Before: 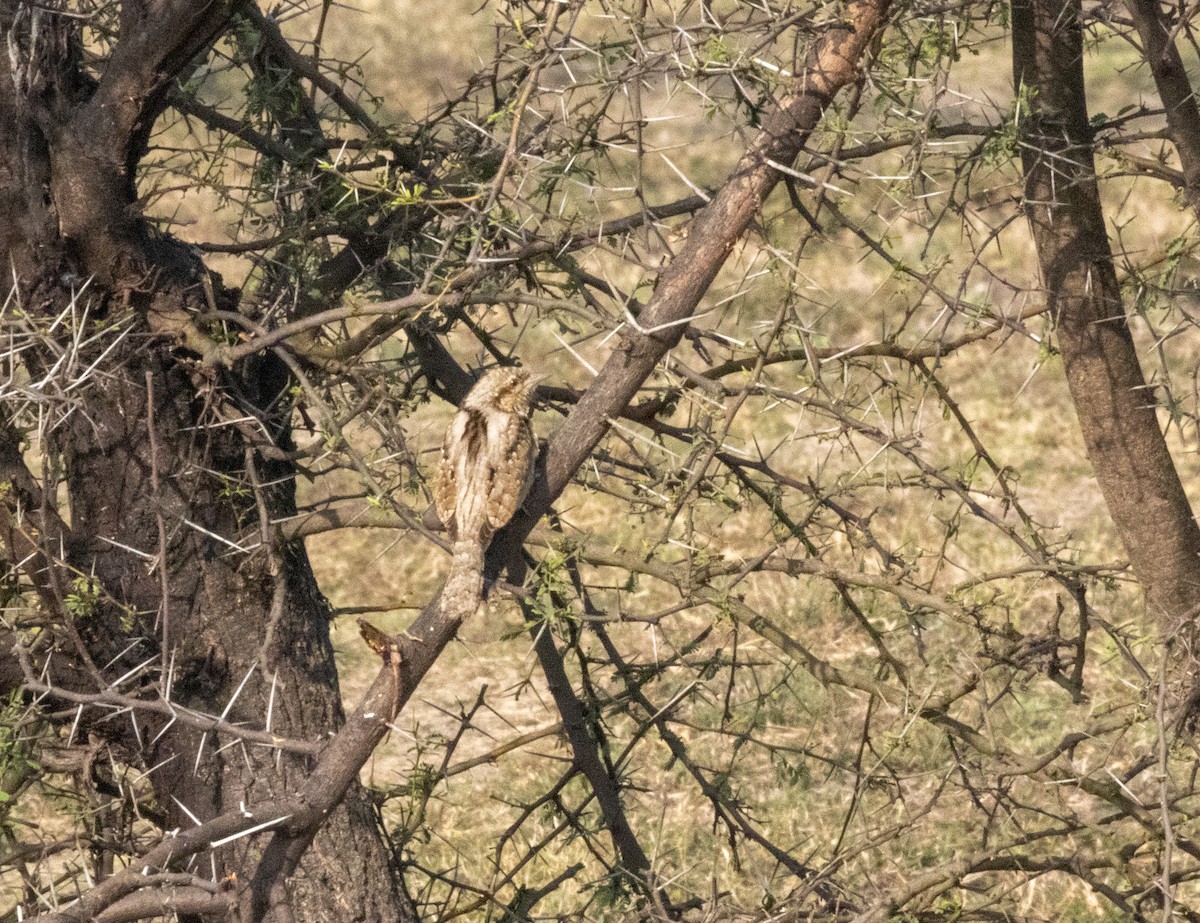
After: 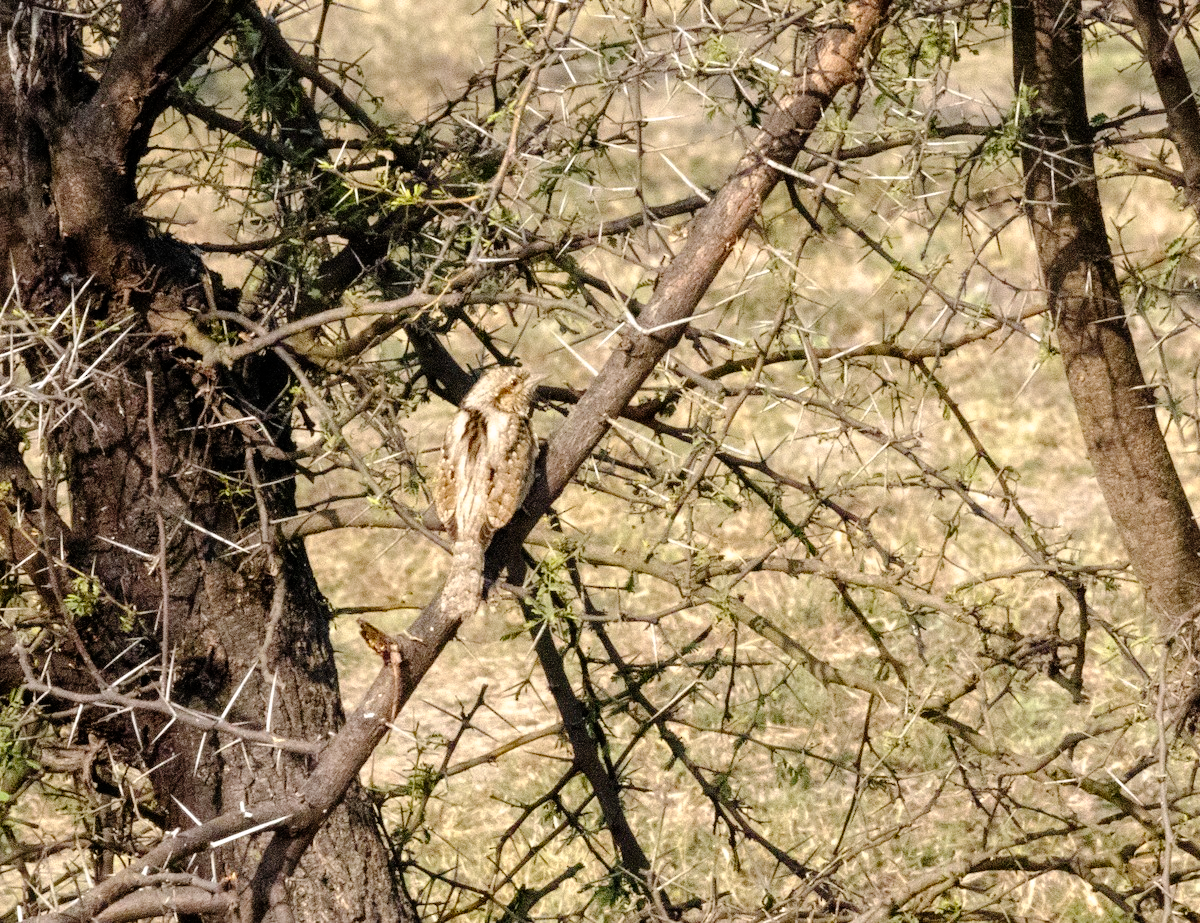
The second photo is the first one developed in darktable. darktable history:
tone curve: curves: ch0 [(0, 0) (0.003, 0) (0.011, 0.001) (0.025, 0.001) (0.044, 0.002) (0.069, 0.007) (0.1, 0.015) (0.136, 0.027) (0.177, 0.066) (0.224, 0.122) (0.277, 0.219) (0.335, 0.327) (0.399, 0.432) (0.468, 0.527) (0.543, 0.615) (0.623, 0.695) (0.709, 0.777) (0.801, 0.874) (0.898, 0.973) (1, 1)], preserve colors none
